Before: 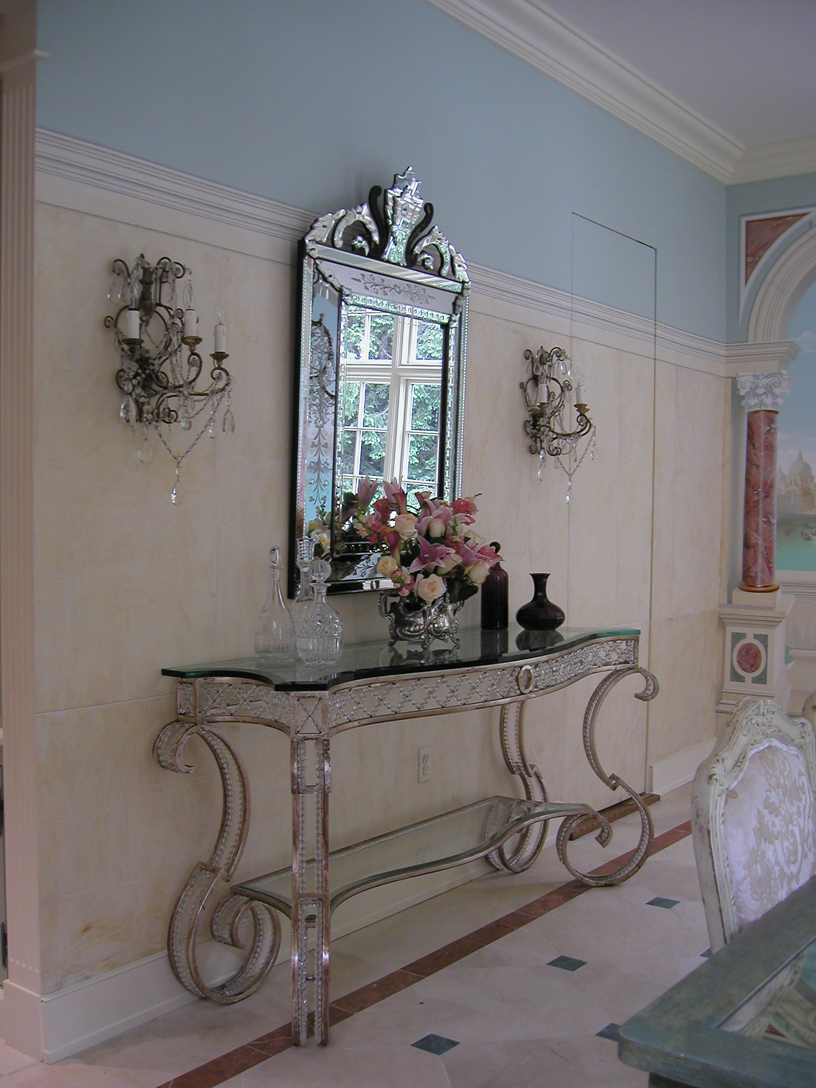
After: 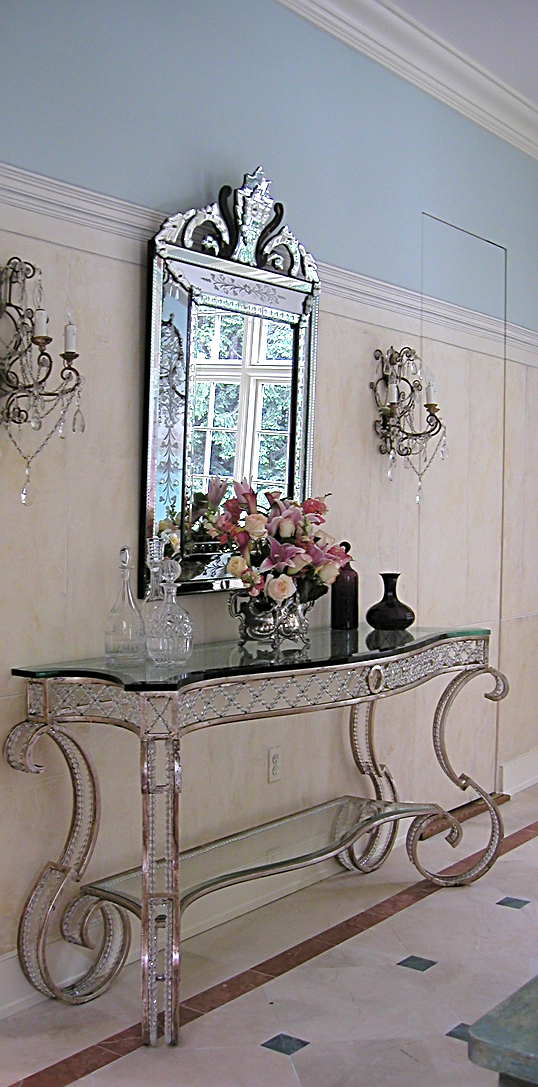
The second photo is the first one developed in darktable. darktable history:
sharpen: radius 2.676, amount 0.669
base curve: curves: ch0 [(0, 0) (0.297, 0.298) (1, 1)], preserve colors none
exposure: exposure 0.6 EV, compensate highlight preservation false
crop and rotate: left 18.442%, right 15.508%
